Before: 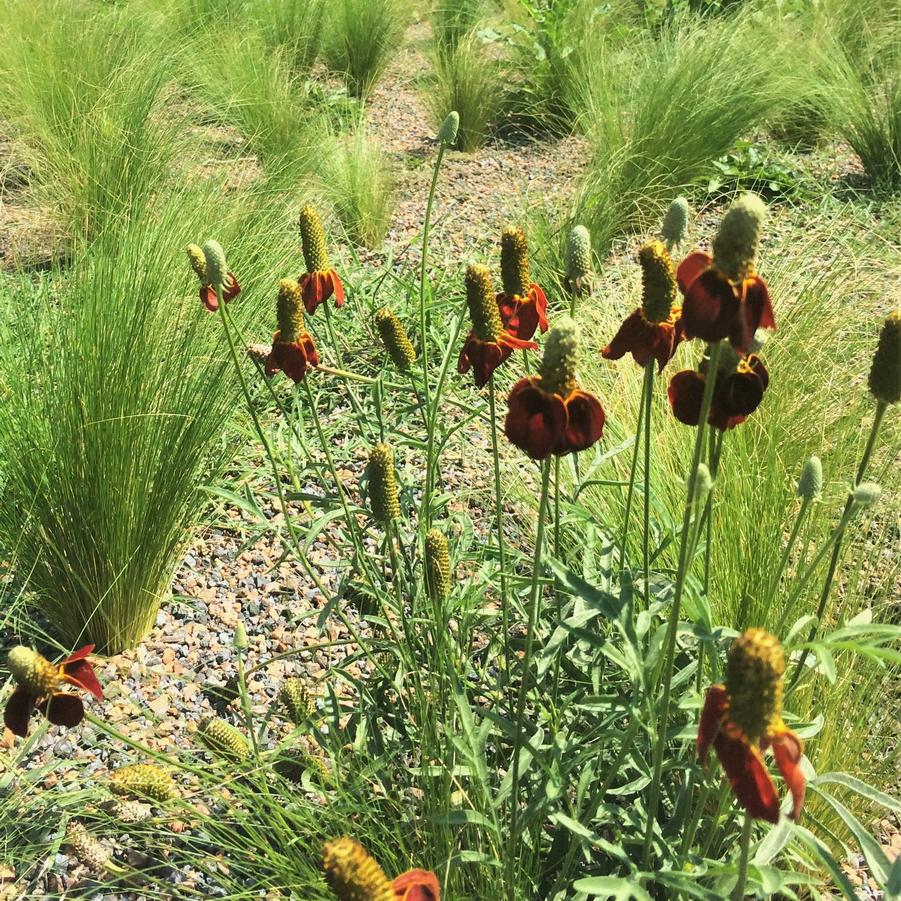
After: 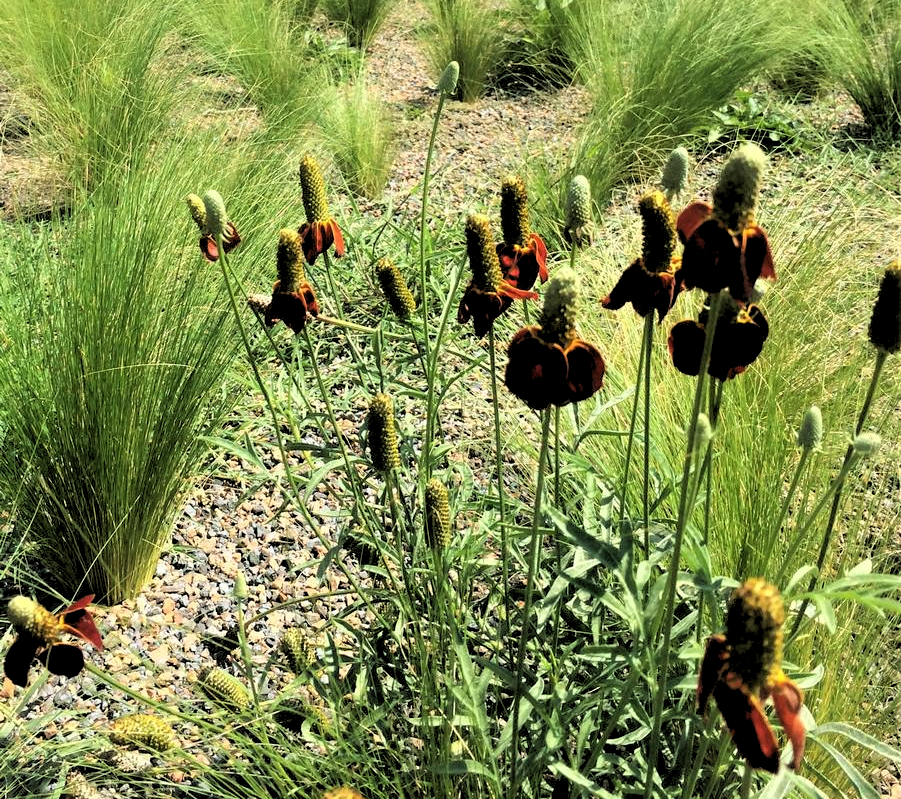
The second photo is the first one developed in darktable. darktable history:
crop and rotate: top 5.609%, bottom 5.609%
rgb levels: levels [[0.034, 0.472, 0.904], [0, 0.5, 1], [0, 0.5, 1]]
